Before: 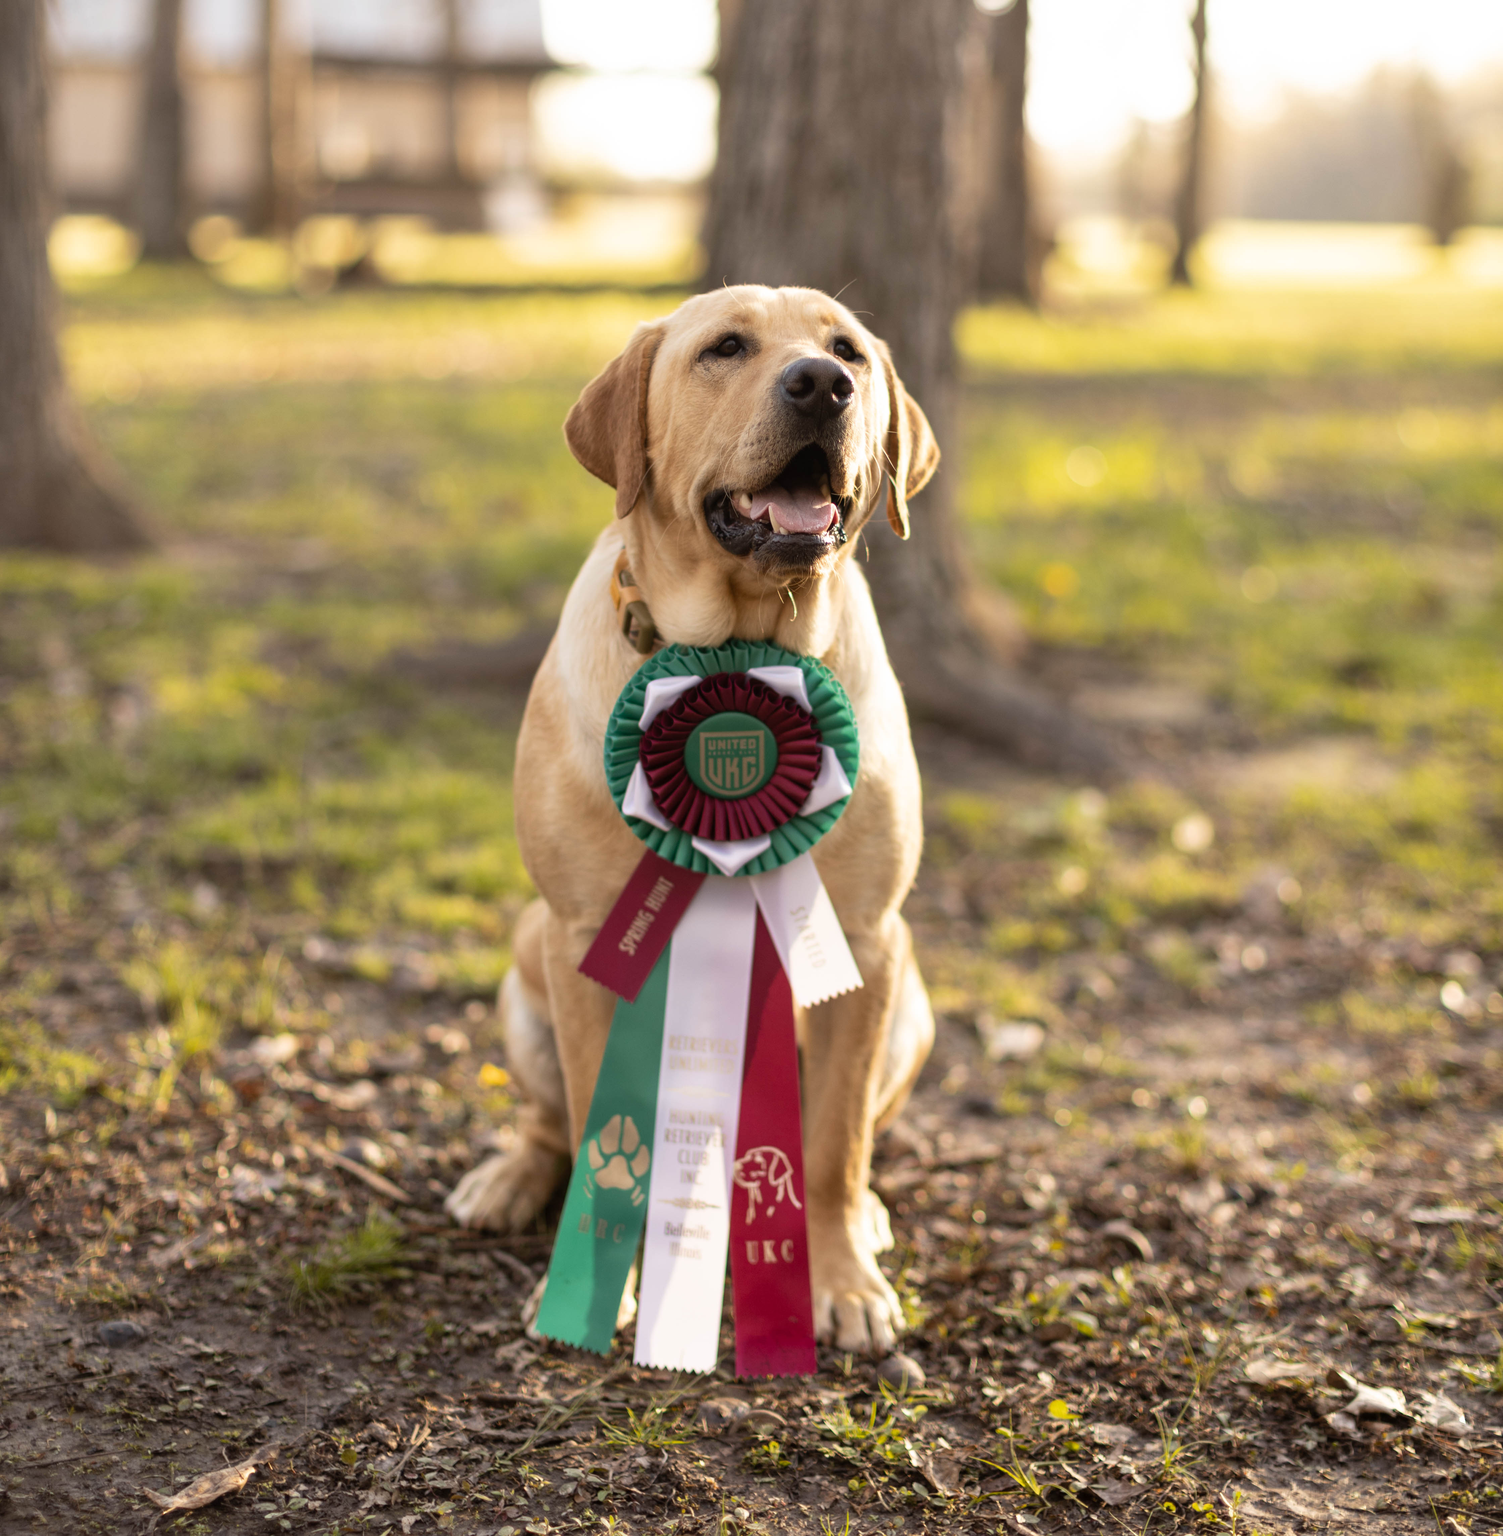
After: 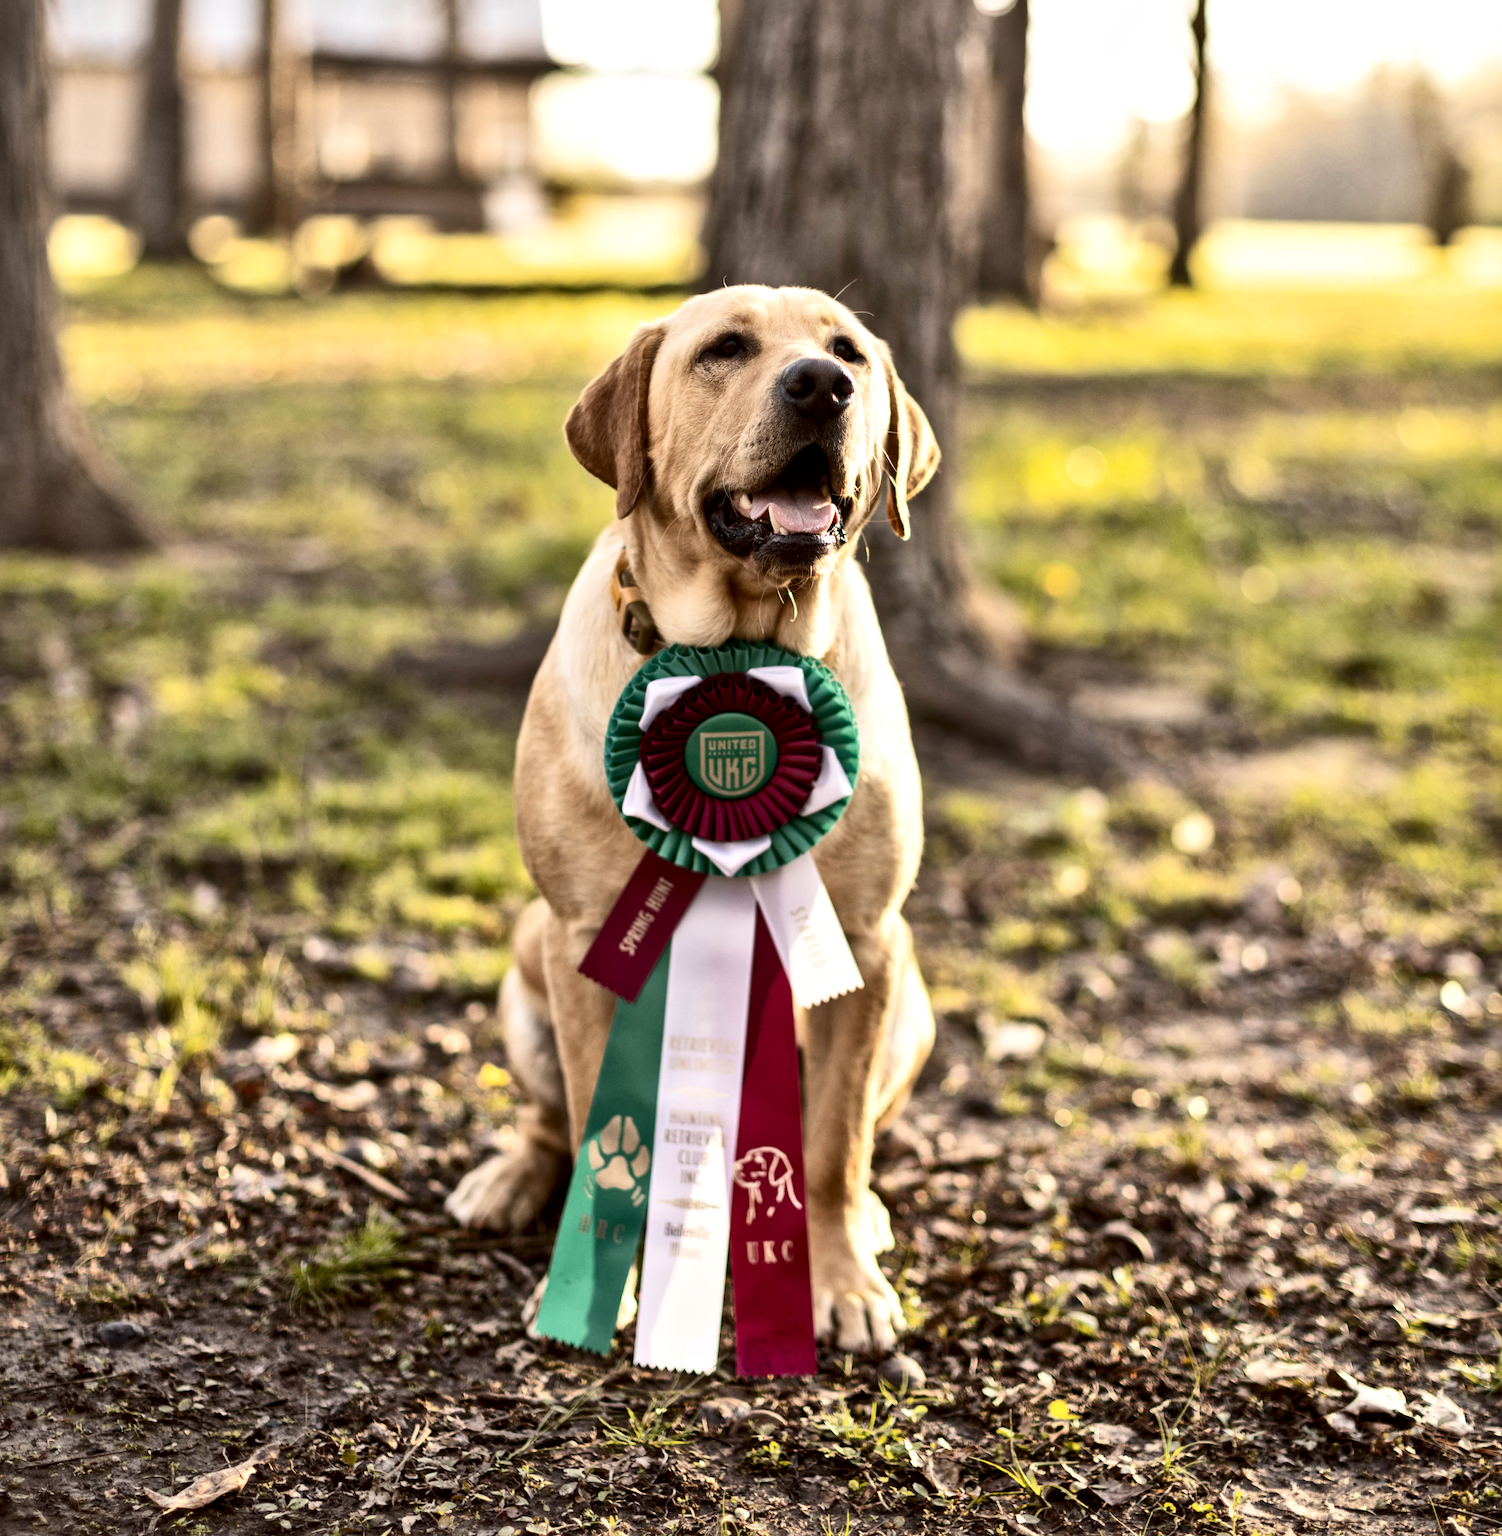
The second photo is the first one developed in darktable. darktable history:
shadows and highlights: soften with gaussian
local contrast: mode bilateral grid, contrast 25, coarseness 61, detail 151%, midtone range 0.2
contrast brightness saturation: contrast 0.291
